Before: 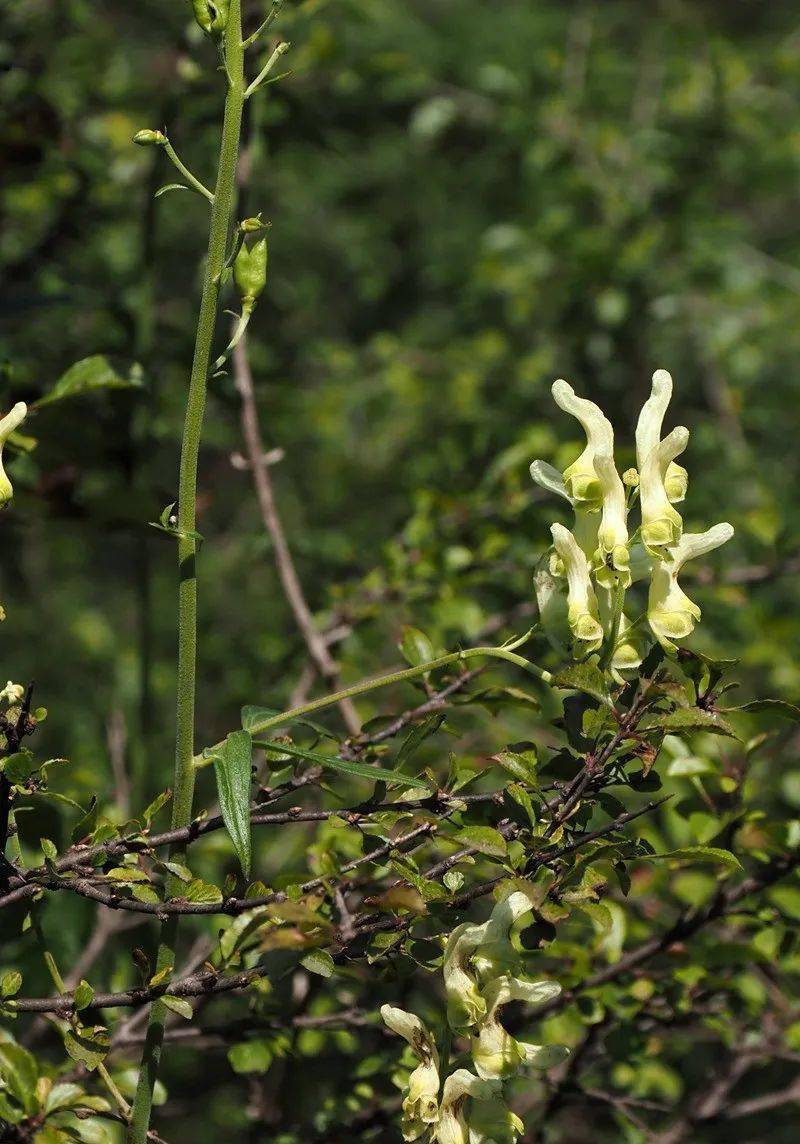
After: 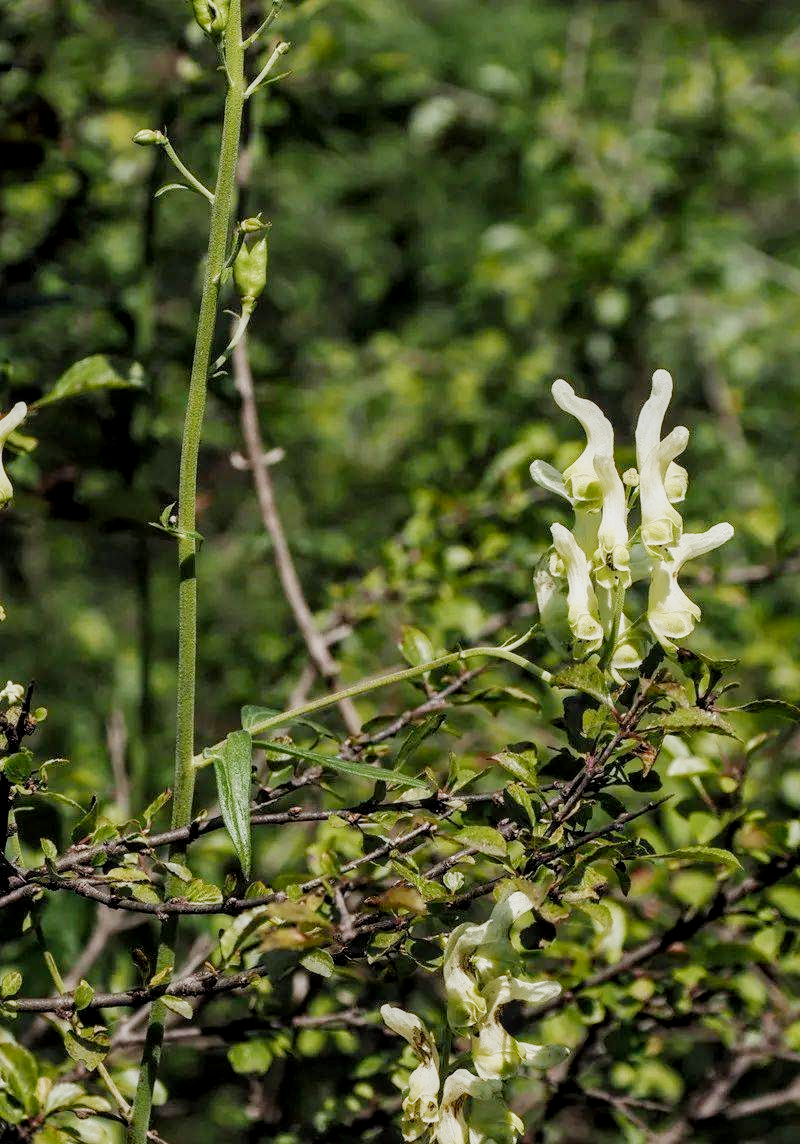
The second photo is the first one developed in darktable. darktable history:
local contrast: on, module defaults
exposure: black level correction 0, exposure 0.695 EV, compensate highlight preservation false
filmic rgb: black relative exposure -7.1 EV, white relative exposure 5.38 EV, hardness 3.02, preserve chrominance no, color science v5 (2021)
contrast brightness saturation: saturation -0.057
